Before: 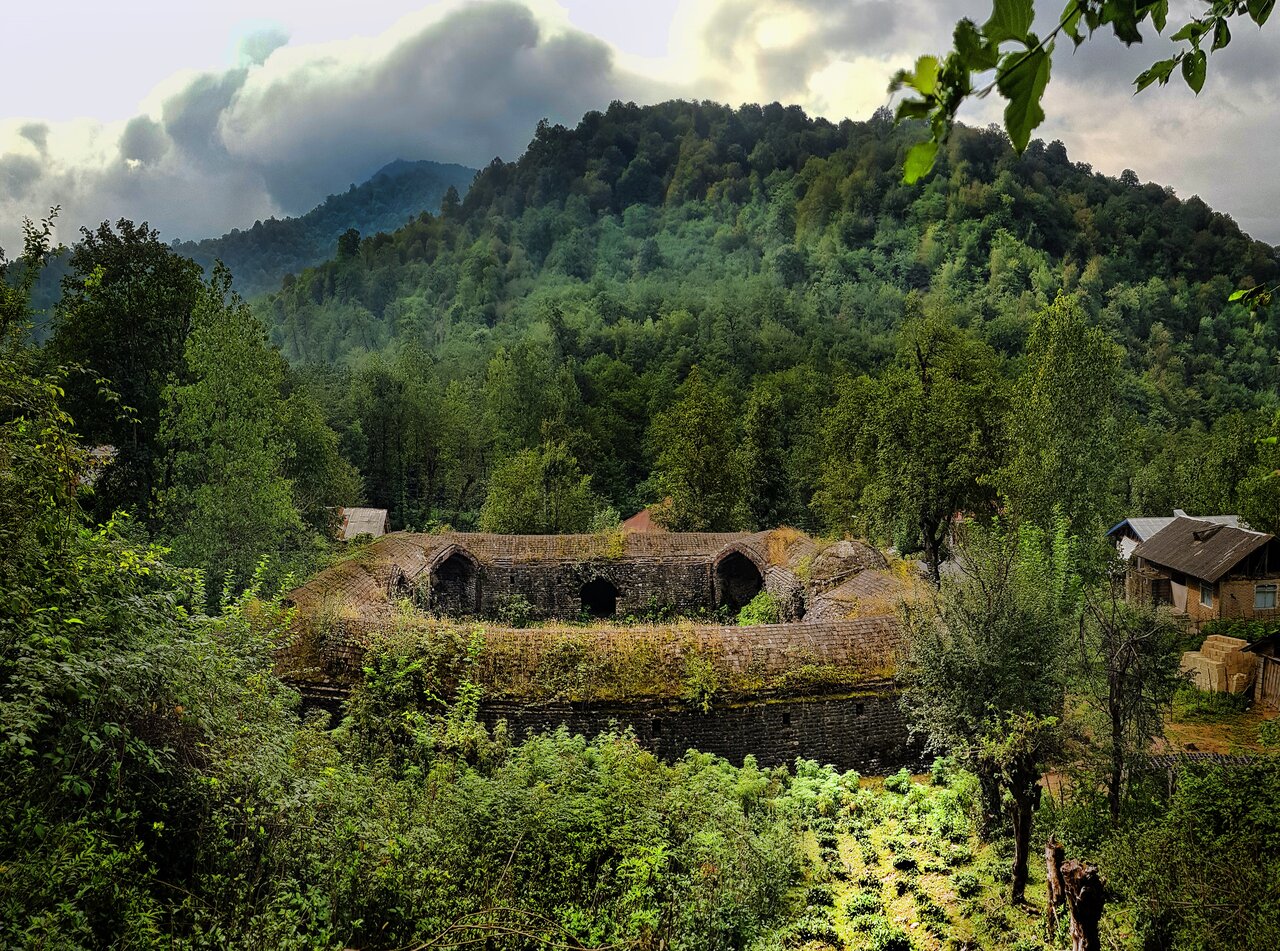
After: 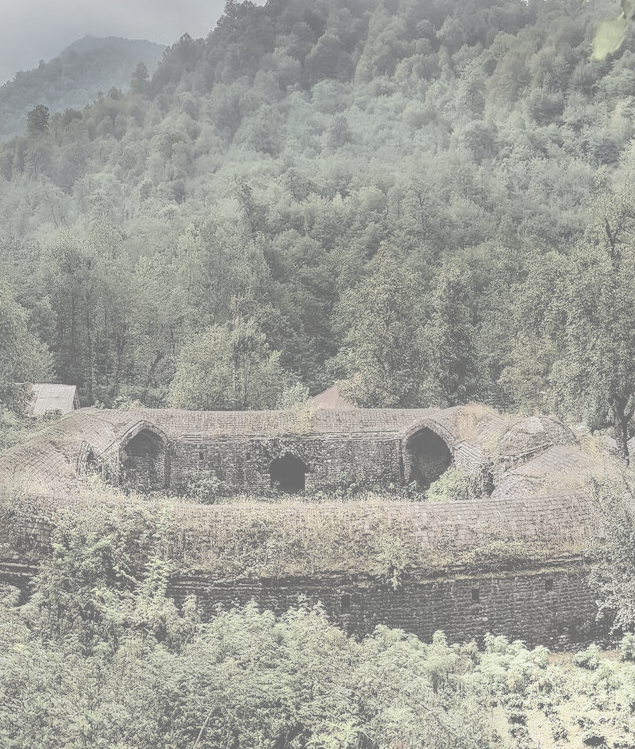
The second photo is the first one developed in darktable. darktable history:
contrast brightness saturation: contrast -0.313, brightness 0.734, saturation -0.781
crop and rotate: angle 0.015°, left 24.341%, top 13.072%, right 25.98%, bottom 8.039%
local contrast: on, module defaults
